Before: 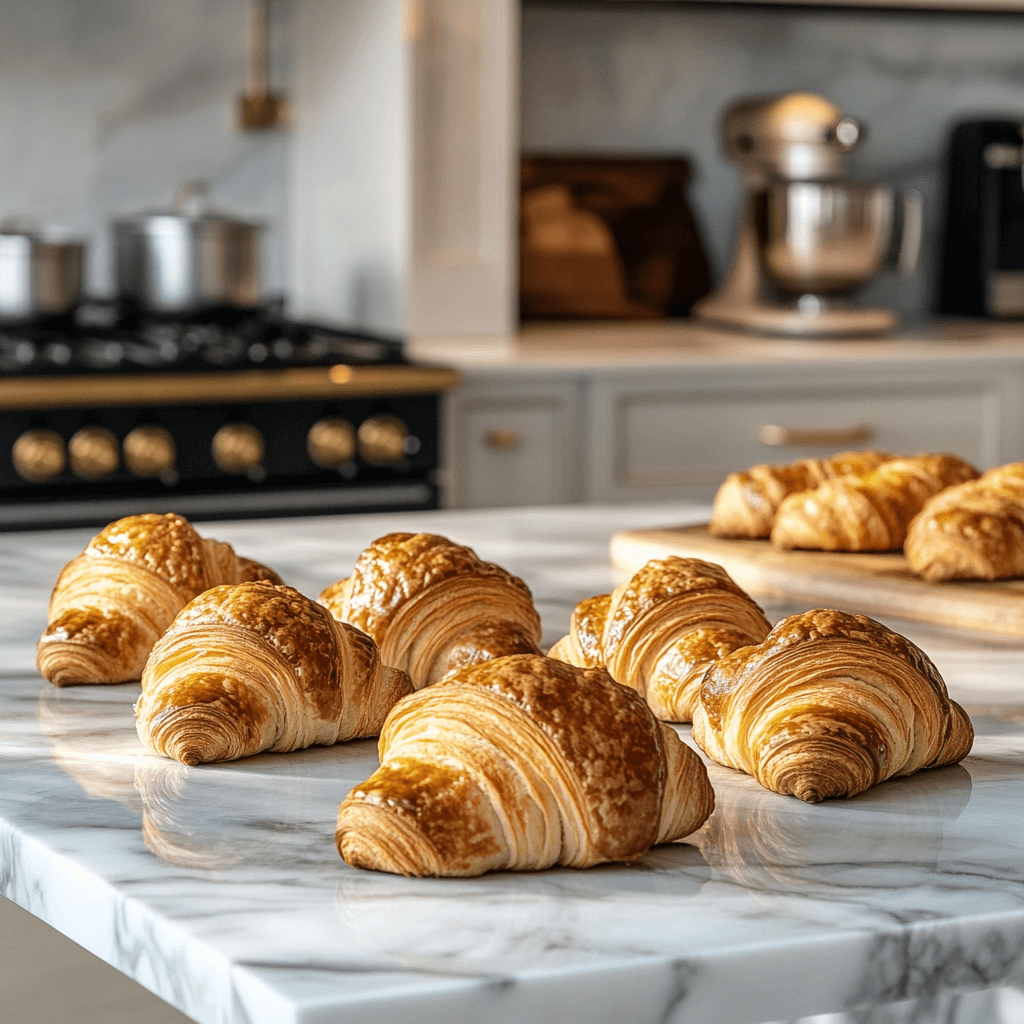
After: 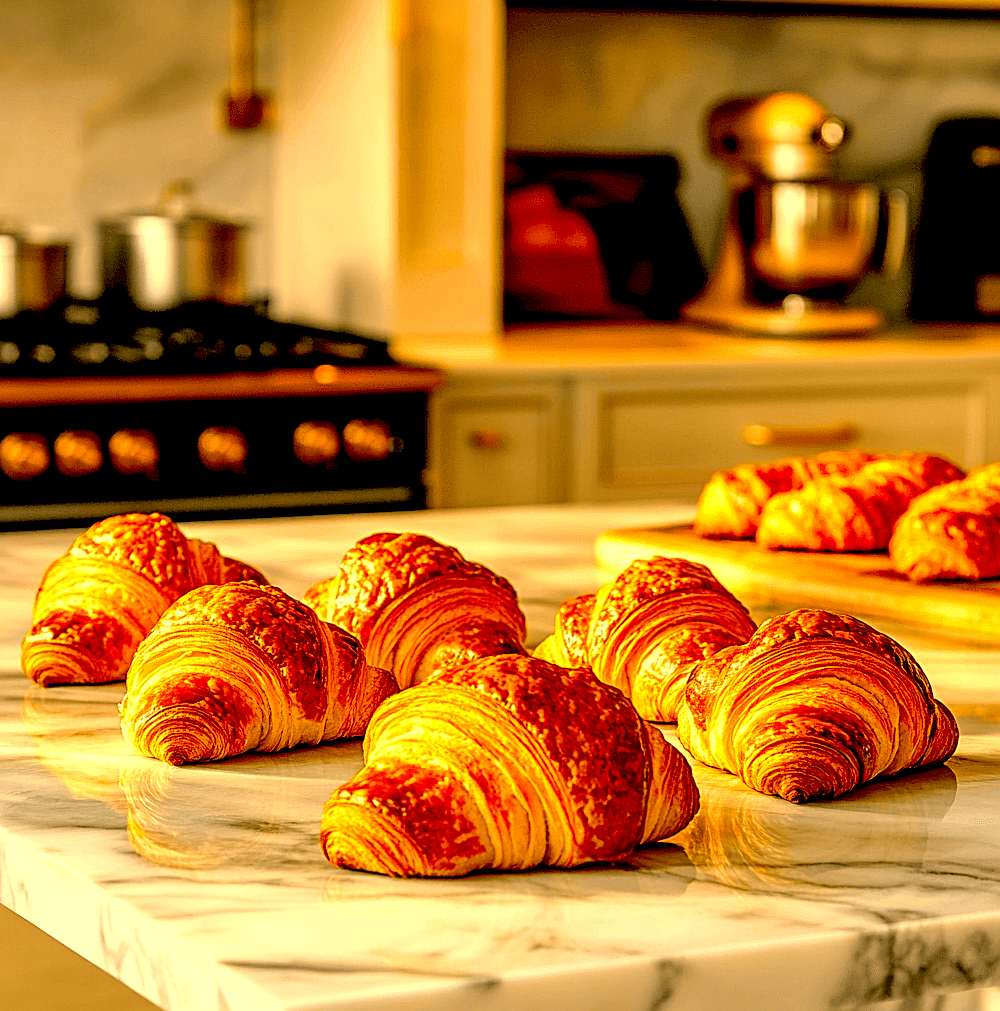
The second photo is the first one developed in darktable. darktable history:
crop and rotate: left 1.542%, right 0.753%, bottom 1.248%
sharpen: on, module defaults
tone equalizer: -8 EV 0.072 EV, edges refinement/feathering 500, mask exposure compensation -1.57 EV, preserve details no
exposure: black level correction 0.038, exposure 0.5 EV, compensate exposure bias true, compensate highlight preservation false
color correction: highlights a* 10.93, highlights b* 30.75, shadows a* 2.75, shadows b* 17.19, saturation 1.75
